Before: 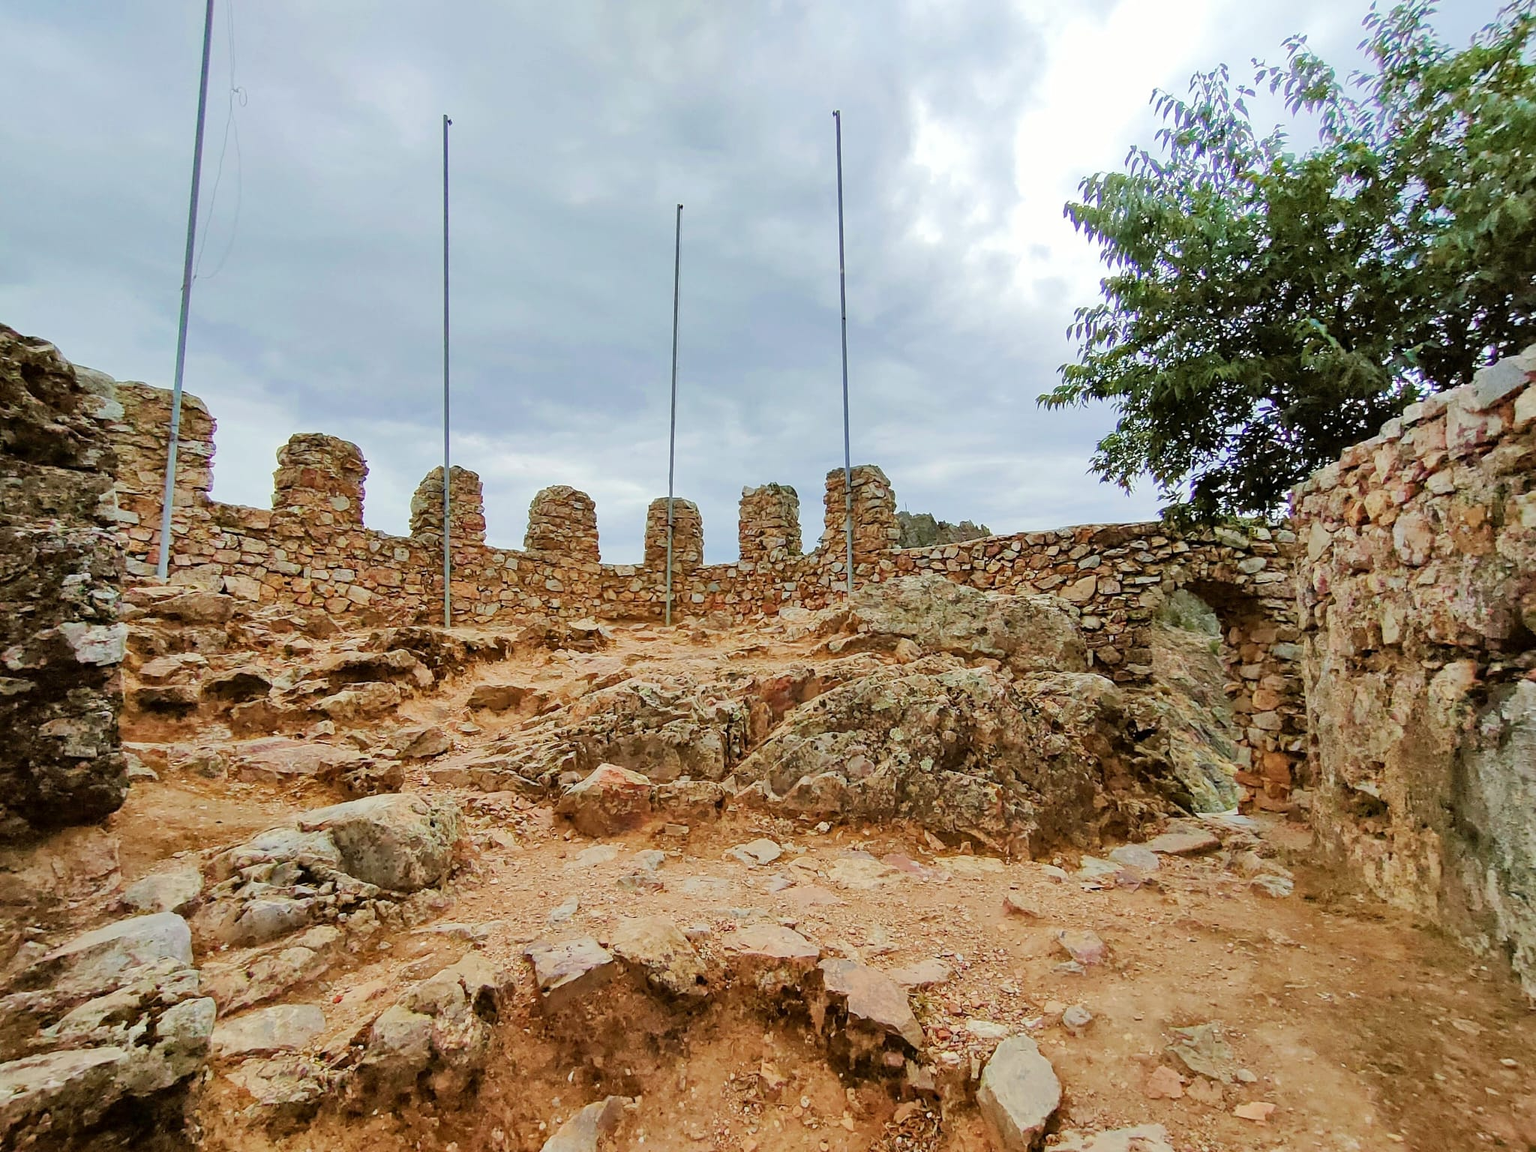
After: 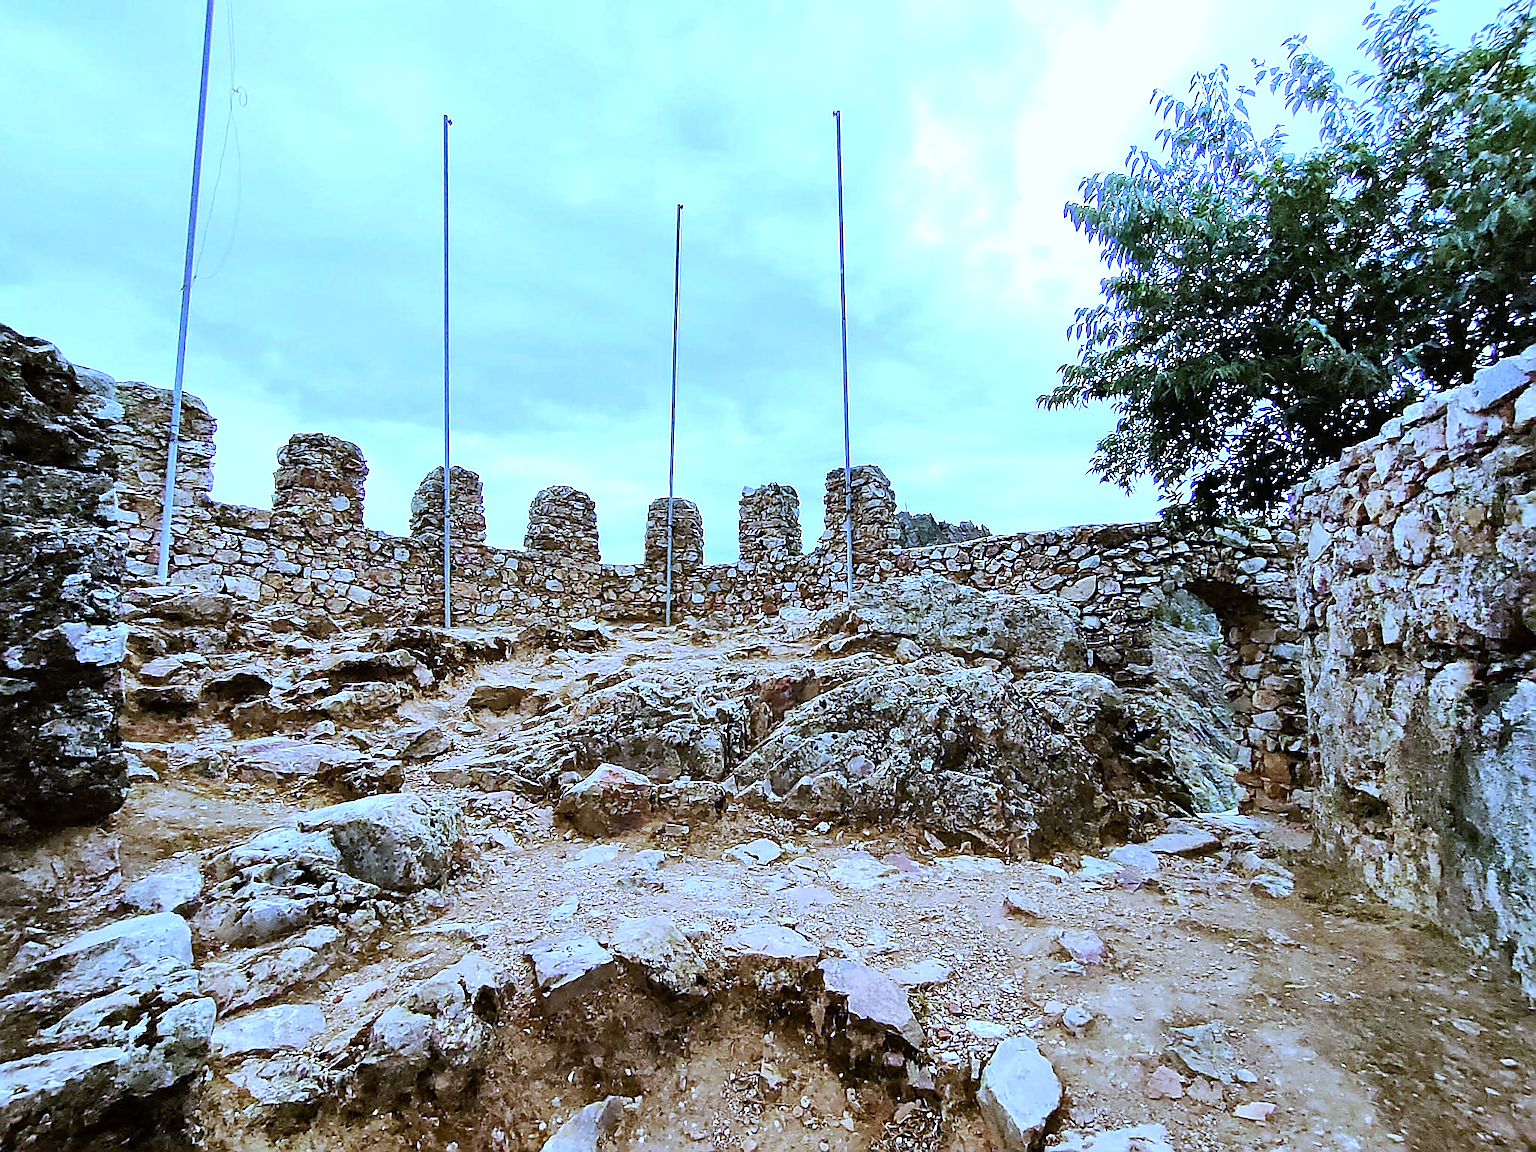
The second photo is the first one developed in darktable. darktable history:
white balance: red 0.766, blue 1.537
tone equalizer: -8 EV -0.75 EV, -7 EV -0.7 EV, -6 EV -0.6 EV, -5 EV -0.4 EV, -3 EV 0.4 EV, -2 EV 0.6 EV, -1 EV 0.7 EV, +0 EV 0.75 EV, edges refinement/feathering 500, mask exposure compensation -1.57 EV, preserve details no
sharpen: radius 1.4, amount 1.25, threshold 0.7
